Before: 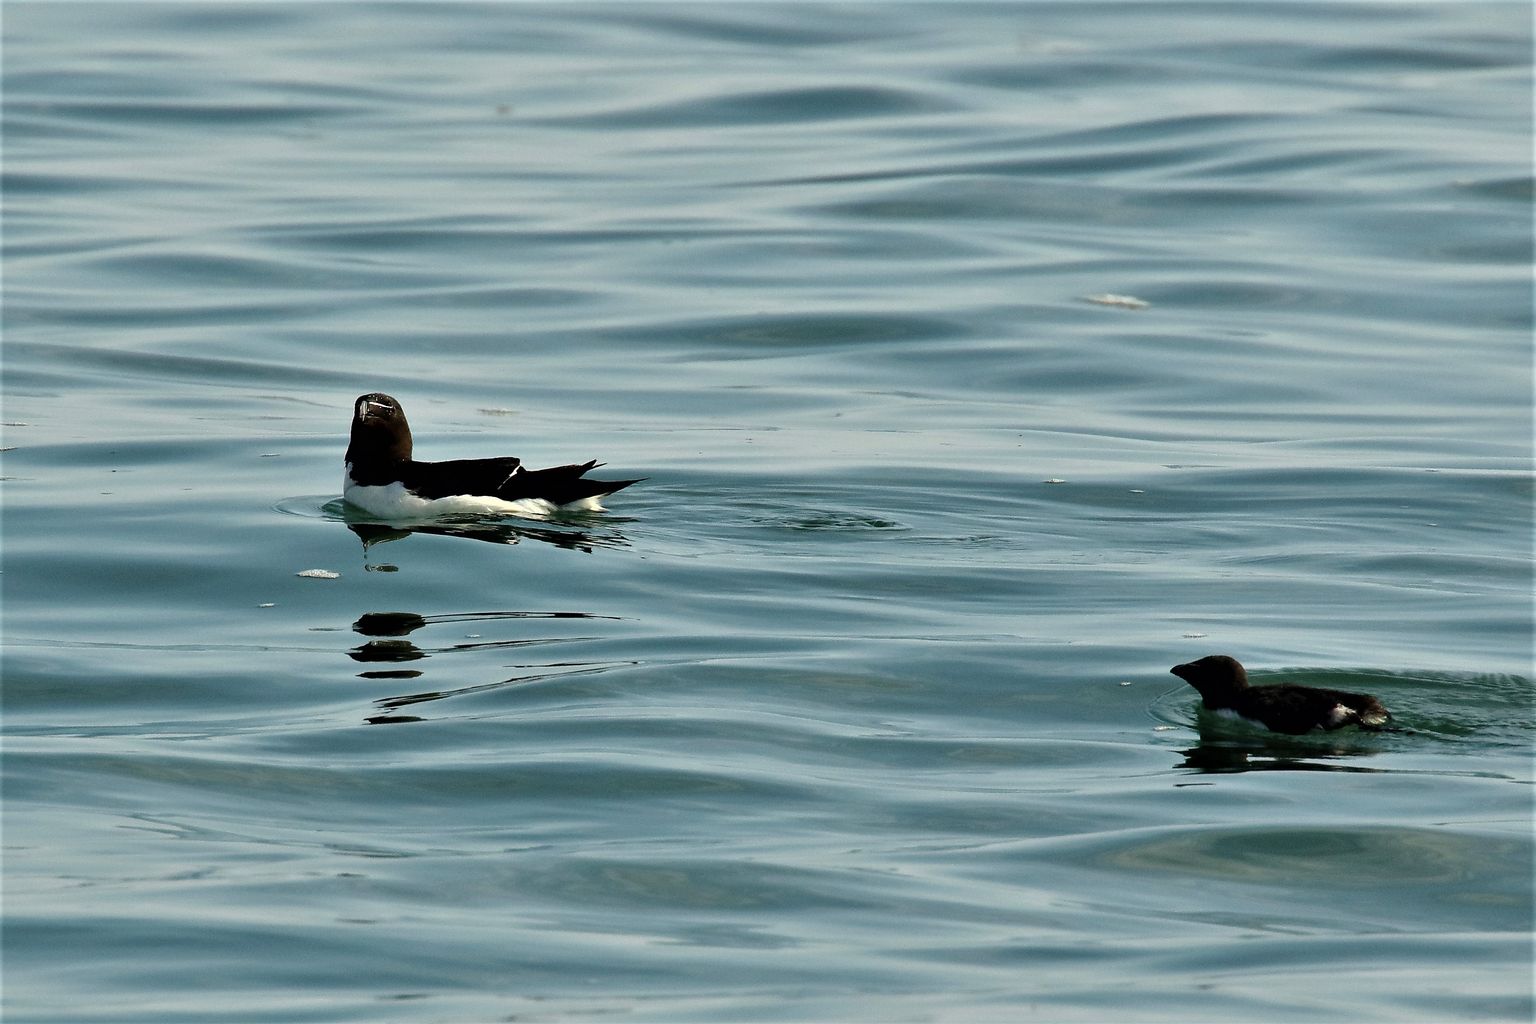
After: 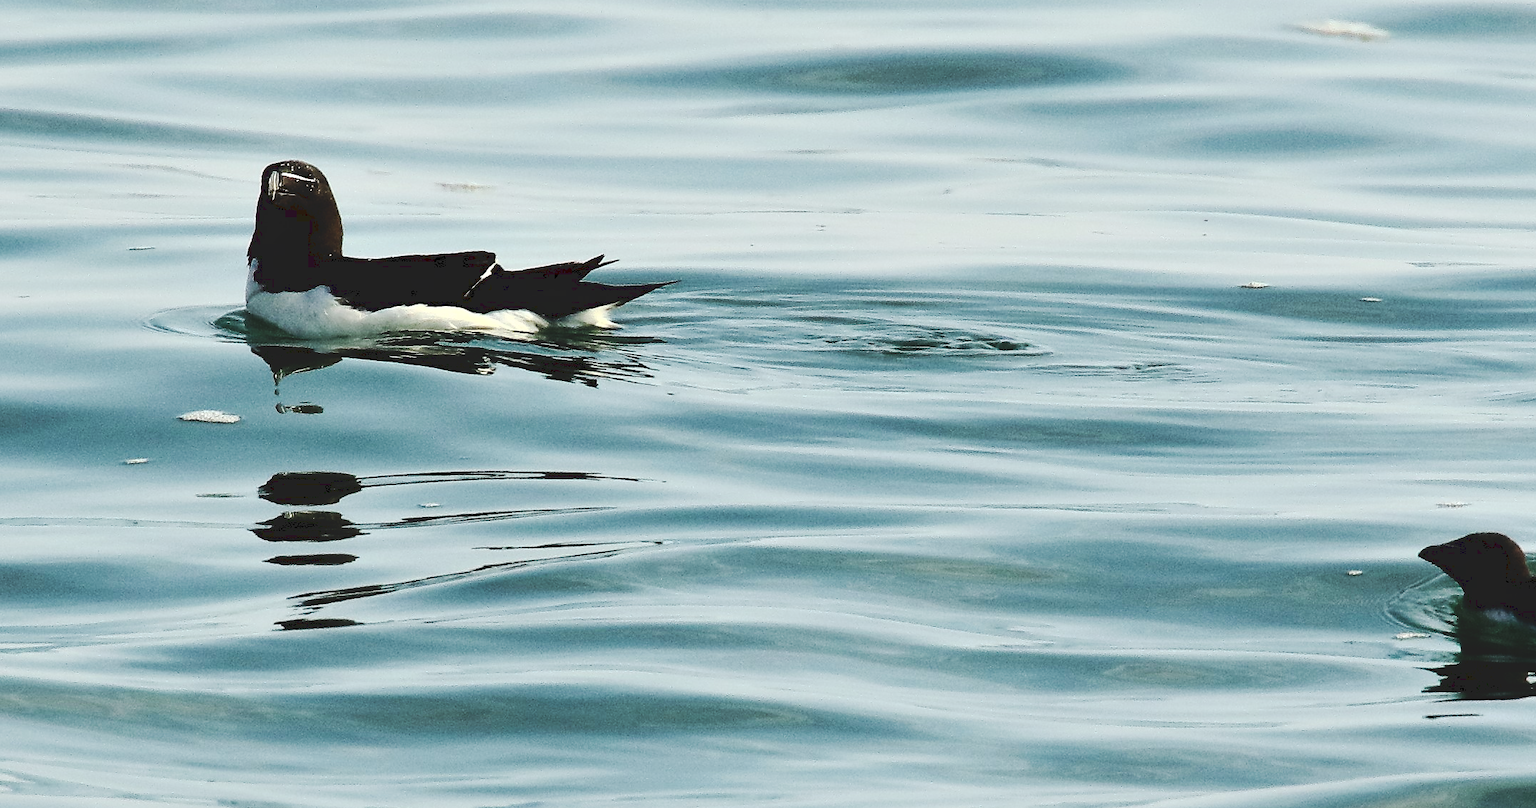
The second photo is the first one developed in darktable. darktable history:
tone curve: curves: ch0 [(0, 0) (0.003, 0.126) (0.011, 0.129) (0.025, 0.129) (0.044, 0.136) (0.069, 0.145) (0.1, 0.162) (0.136, 0.182) (0.177, 0.211) (0.224, 0.254) (0.277, 0.307) (0.335, 0.366) (0.399, 0.441) (0.468, 0.533) (0.543, 0.624) (0.623, 0.702) (0.709, 0.774) (0.801, 0.835) (0.898, 0.904) (1, 1)], preserve colors none
contrast brightness saturation: contrast 0.238, brightness 0.091
shadows and highlights: shadows -68.39, highlights 33.31, soften with gaussian
crop: left 11.127%, top 27.375%, right 18.232%, bottom 16.984%
